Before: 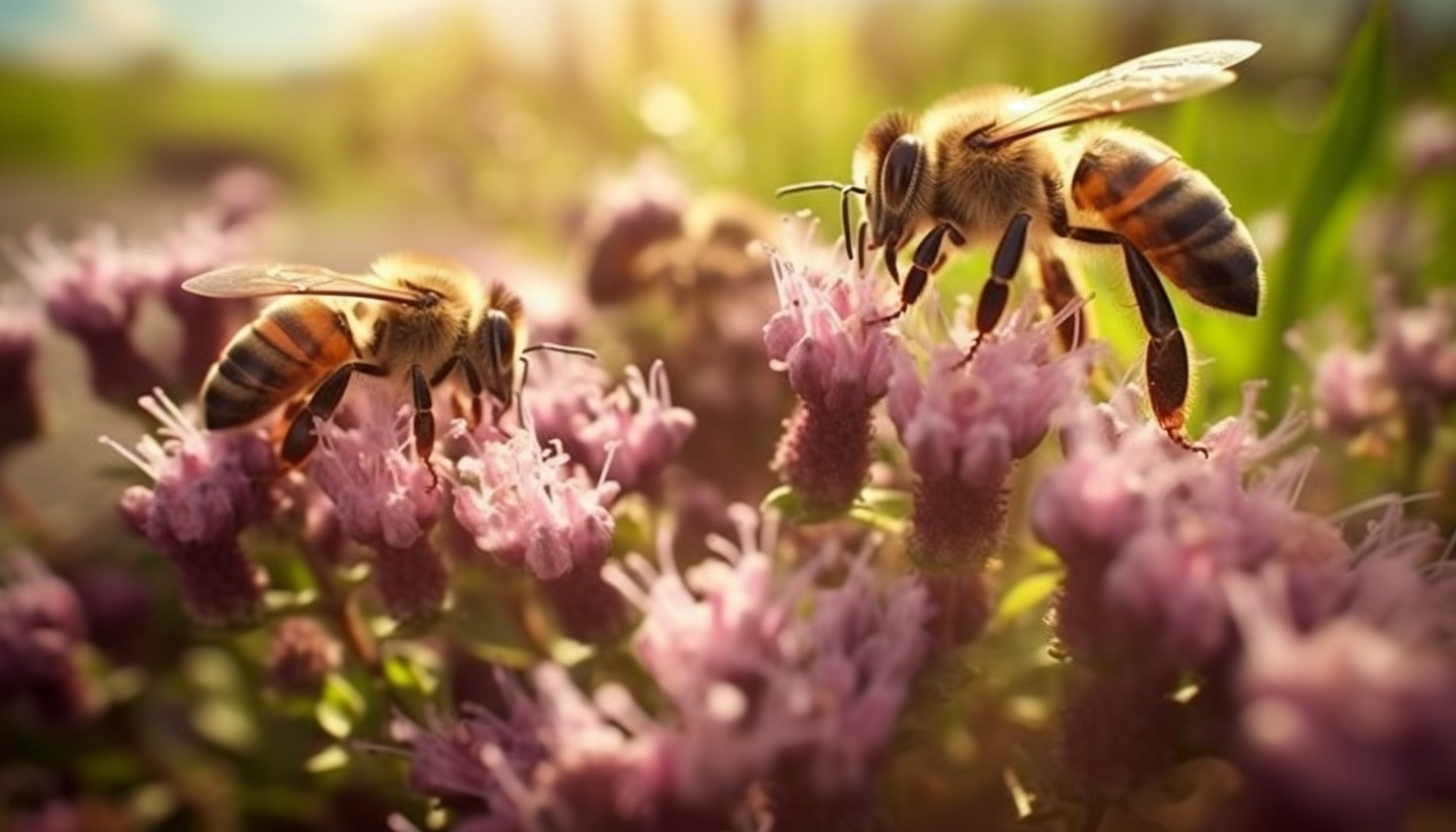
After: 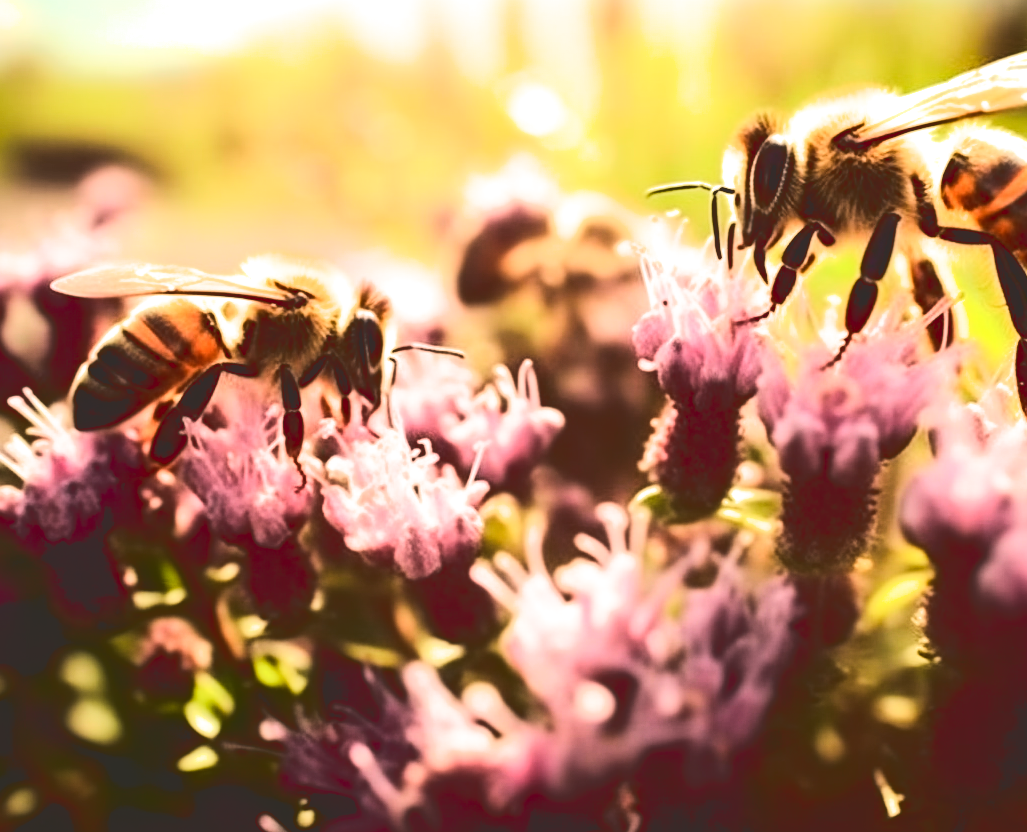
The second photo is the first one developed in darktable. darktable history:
crop and rotate: left 9.032%, right 20.392%
tone curve: curves: ch0 [(0, 0) (0.003, 0.184) (0.011, 0.184) (0.025, 0.189) (0.044, 0.192) (0.069, 0.194) (0.1, 0.2) (0.136, 0.202) (0.177, 0.206) (0.224, 0.214) (0.277, 0.243) (0.335, 0.297) (0.399, 0.39) (0.468, 0.508) (0.543, 0.653) (0.623, 0.754) (0.709, 0.834) (0.801, 0.887) (0.898, 0.925) (1, 1)], color space Lab, linked channels, preserve colors none
contrast brightness saturation: contrast 0.075, brightness 0.081, saturation 0.182
filmic rgb: black relative exposure -3.47 EV, white relative exposure 2.27 EV, threshold 3.01 EV, hardness 3.4, color science v6 (2022), iterations of high-quality reconstruction 0, enable highlight reconstruction true
